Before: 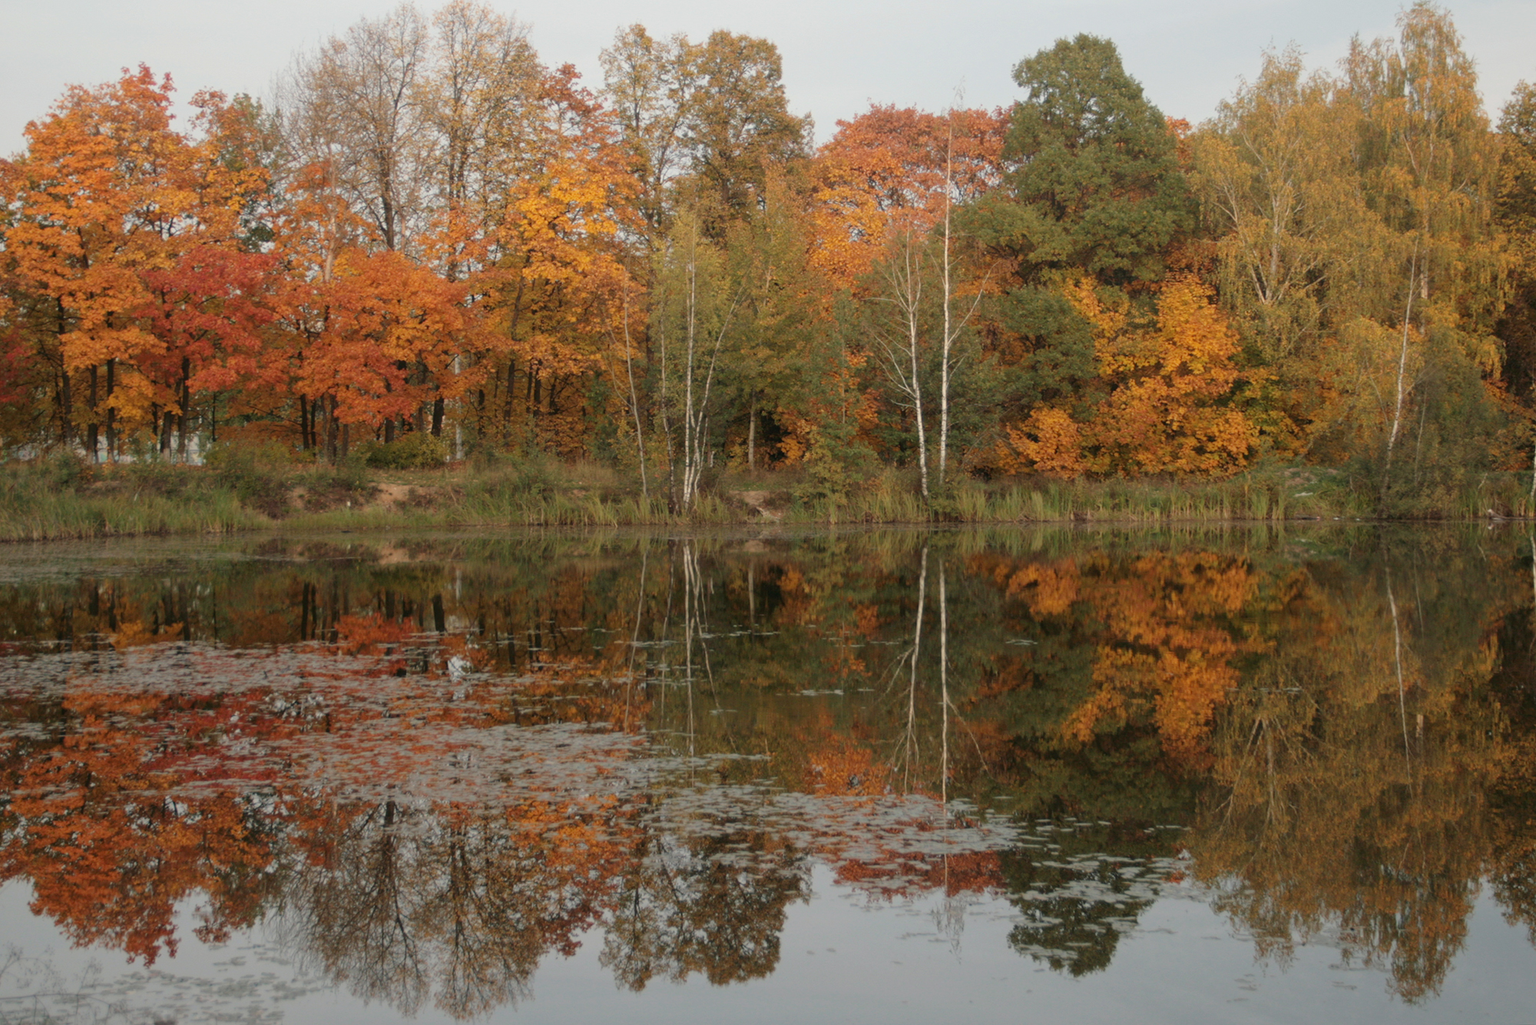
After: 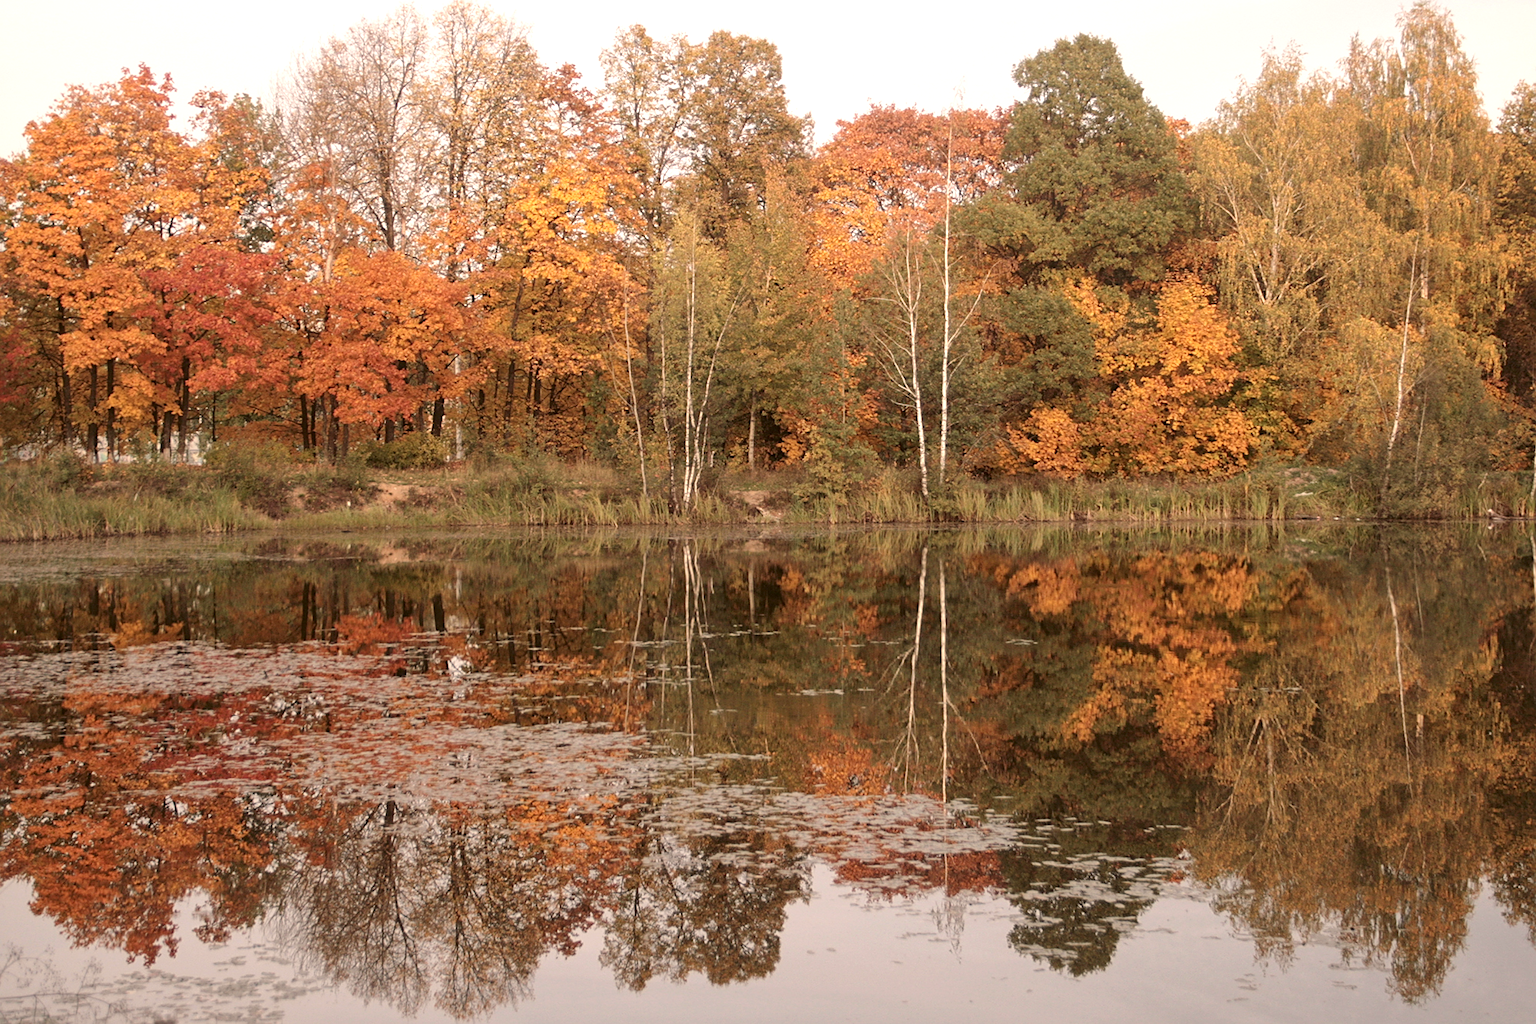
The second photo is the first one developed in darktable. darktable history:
sharpen: on, module defaults
color correction: highlights a* 10.21, highlights b* 9.79, shadows a* 8.61, shadows b* 7.88, saturation 0.8
exposure: black level correction 0, exposure 0.7 EV, compensate exposure bias true, compensate highlight preservation false
local contrast: mode bilateral grid, contrast 20, coarseness 50, detail 120%, midtone range 0.2
